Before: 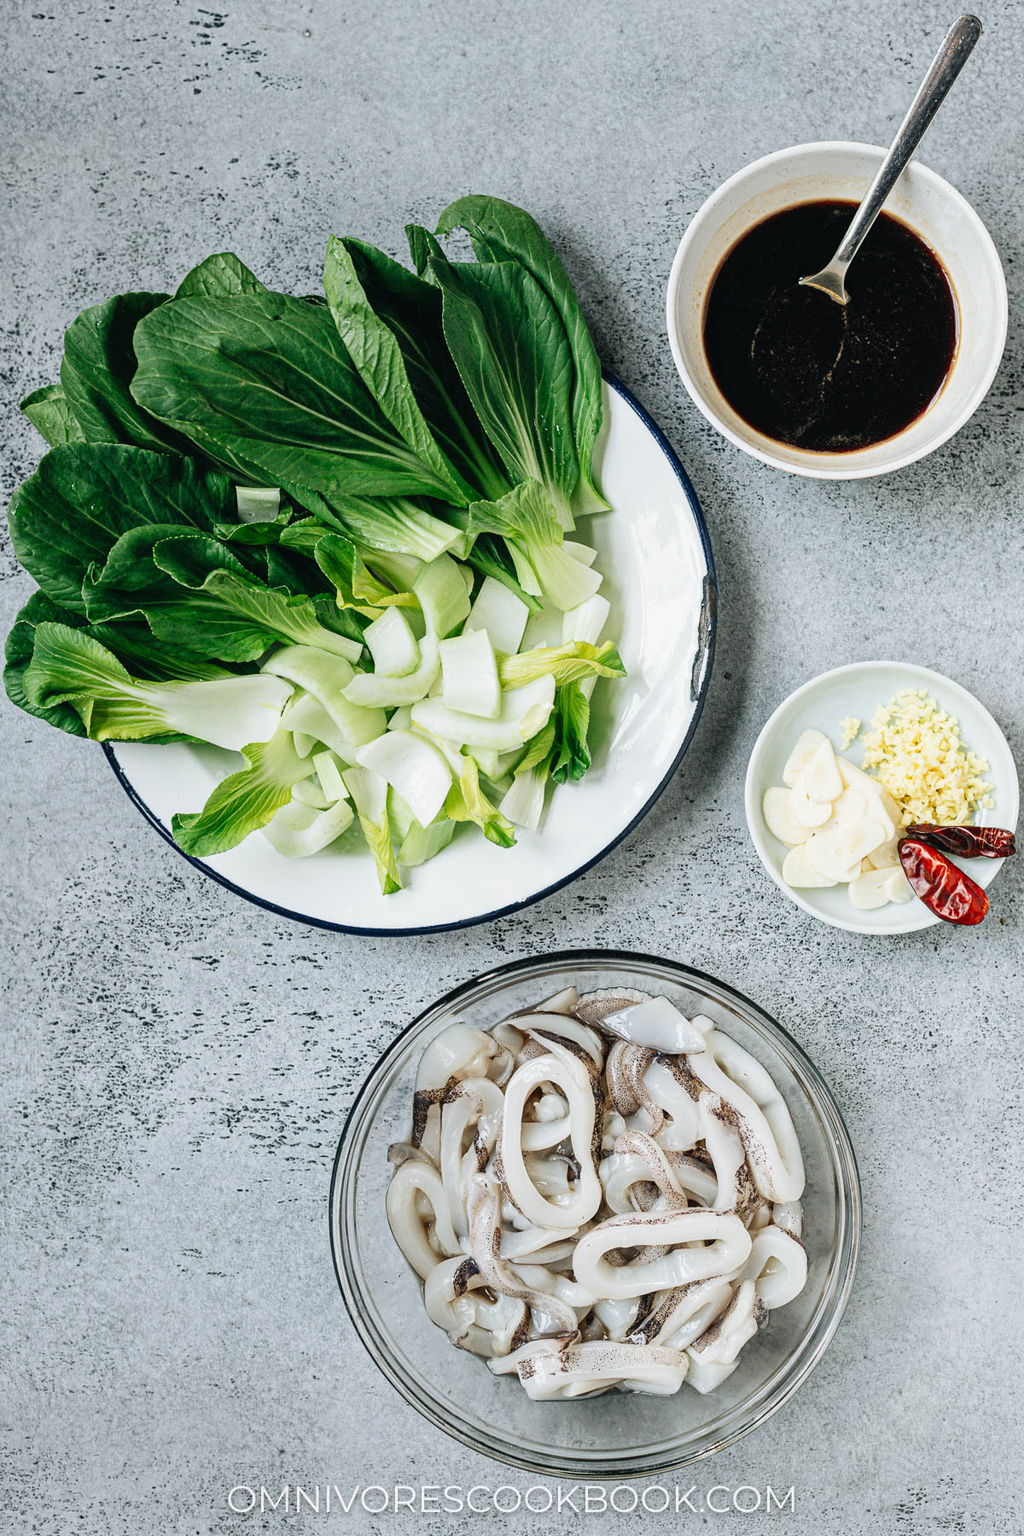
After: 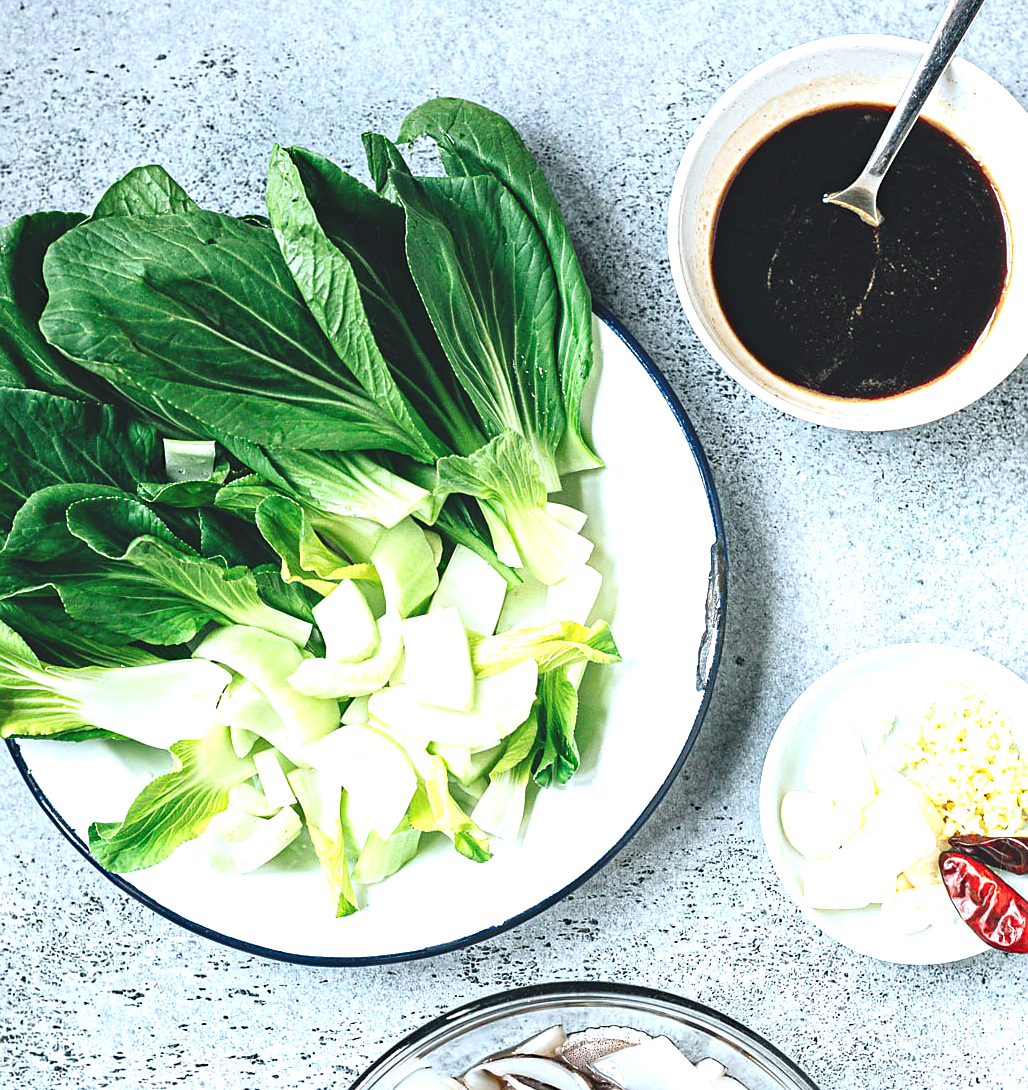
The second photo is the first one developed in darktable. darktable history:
exposure: black level correction -0.006, exposure 1 EV, compensate highlight preservation false
sharpen: radius 1.545, amount 0.375, threshold 1.488
haze removal: compatibility mode true
color correction: highlights a* -0.855, highlights b* -8.66
crop and rotate: left 9.453%, top 7.32%, right 4.828%, bottom 32.104%
